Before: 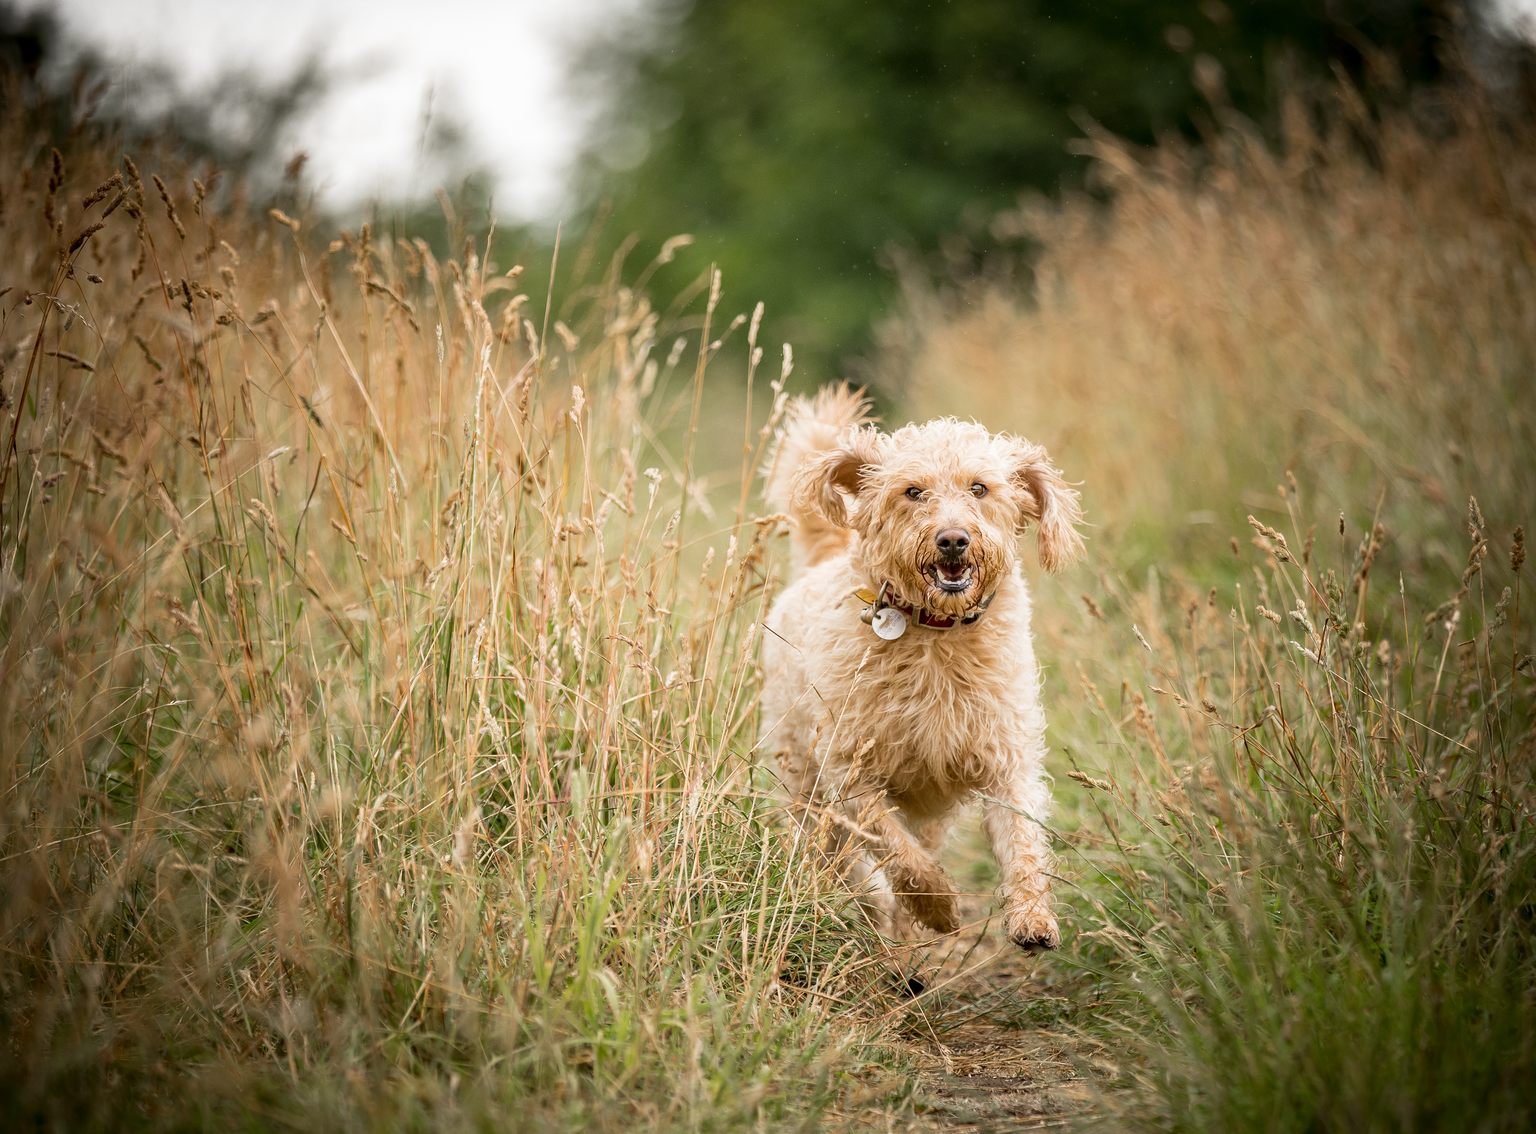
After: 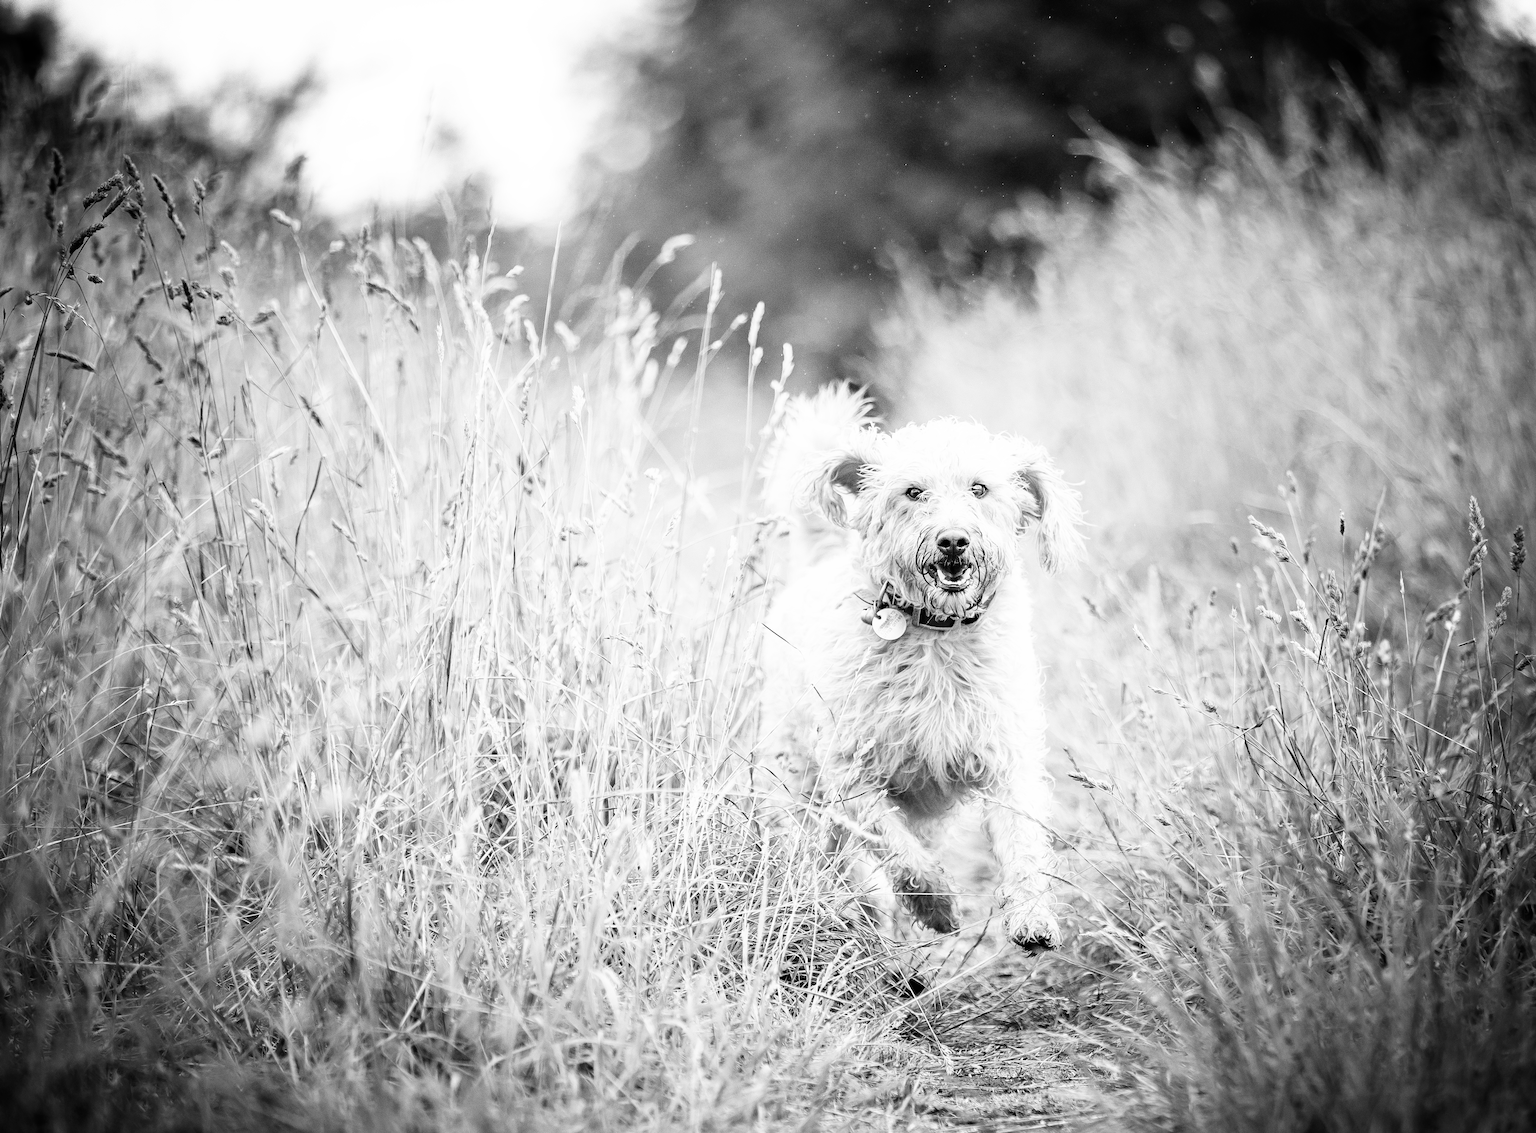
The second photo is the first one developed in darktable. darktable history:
contrast brightness saturation: saturation -0.1
haze removal: compatibility mode true, adaptive false
monochrome: on, module defaults
base curve: curves: ch0 [(0, 0) (0.007, 0.004) (0.027, 0.03) (0.046, 0.07) (0.207, 0.54) (0.442, 0.872) (0.673, 0.972) (1, 1)], preserve colors none
